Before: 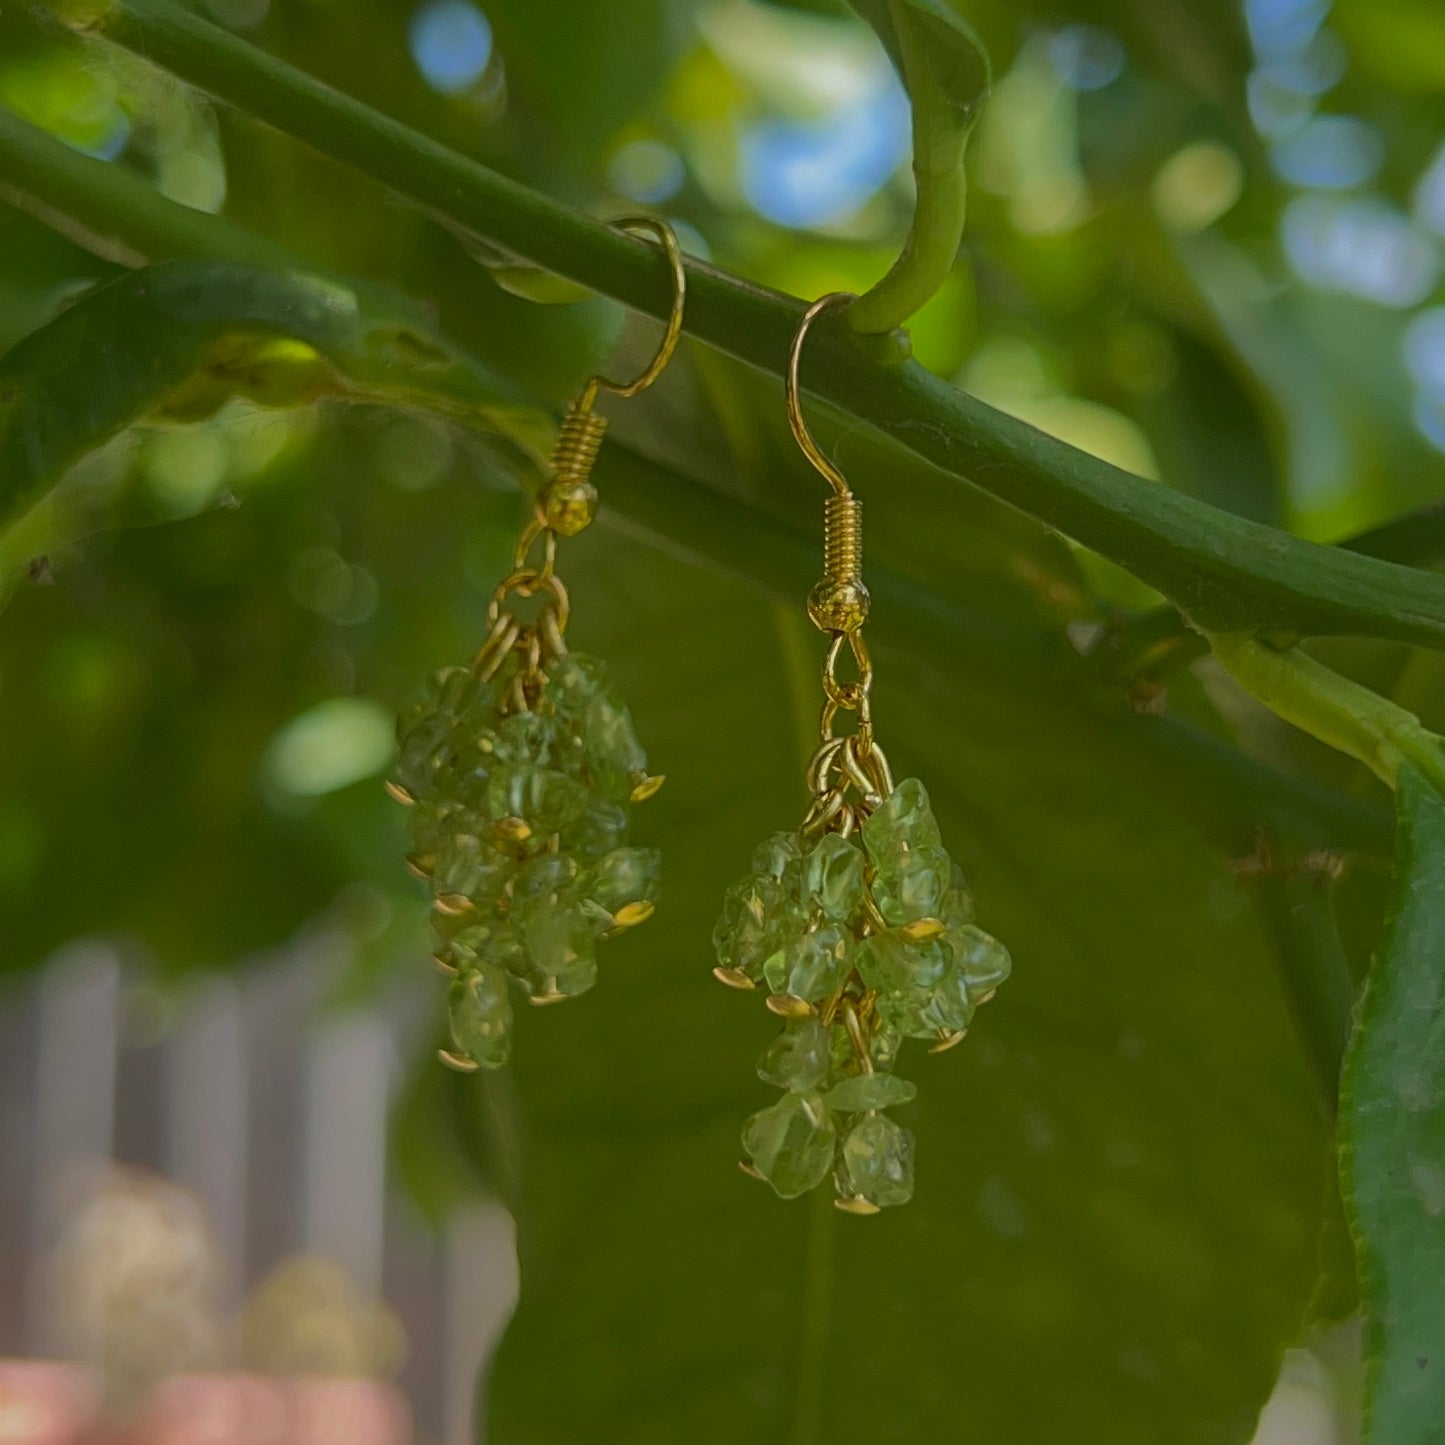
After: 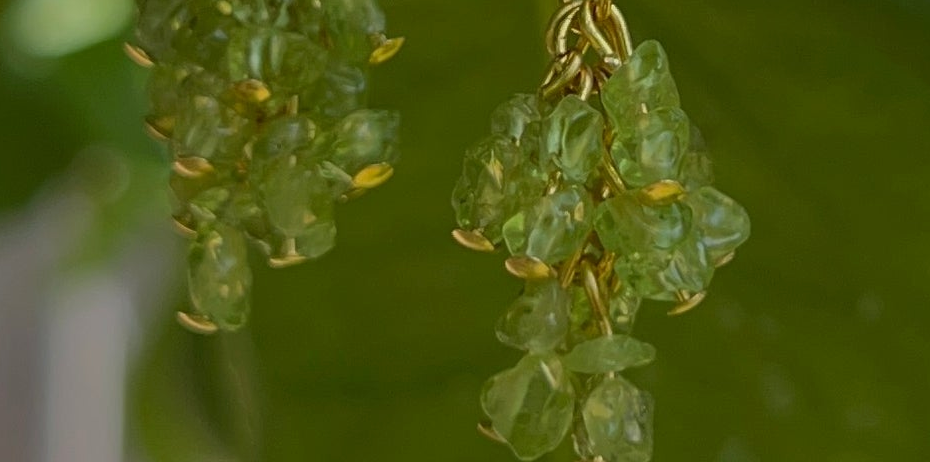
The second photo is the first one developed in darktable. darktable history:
crop: left 18.091%, top 51.13%, right 17.525%, bottom 16.85%
white balance: emerald 1
exposure: exposure 0.02 EV, compensate highlight preservation false
